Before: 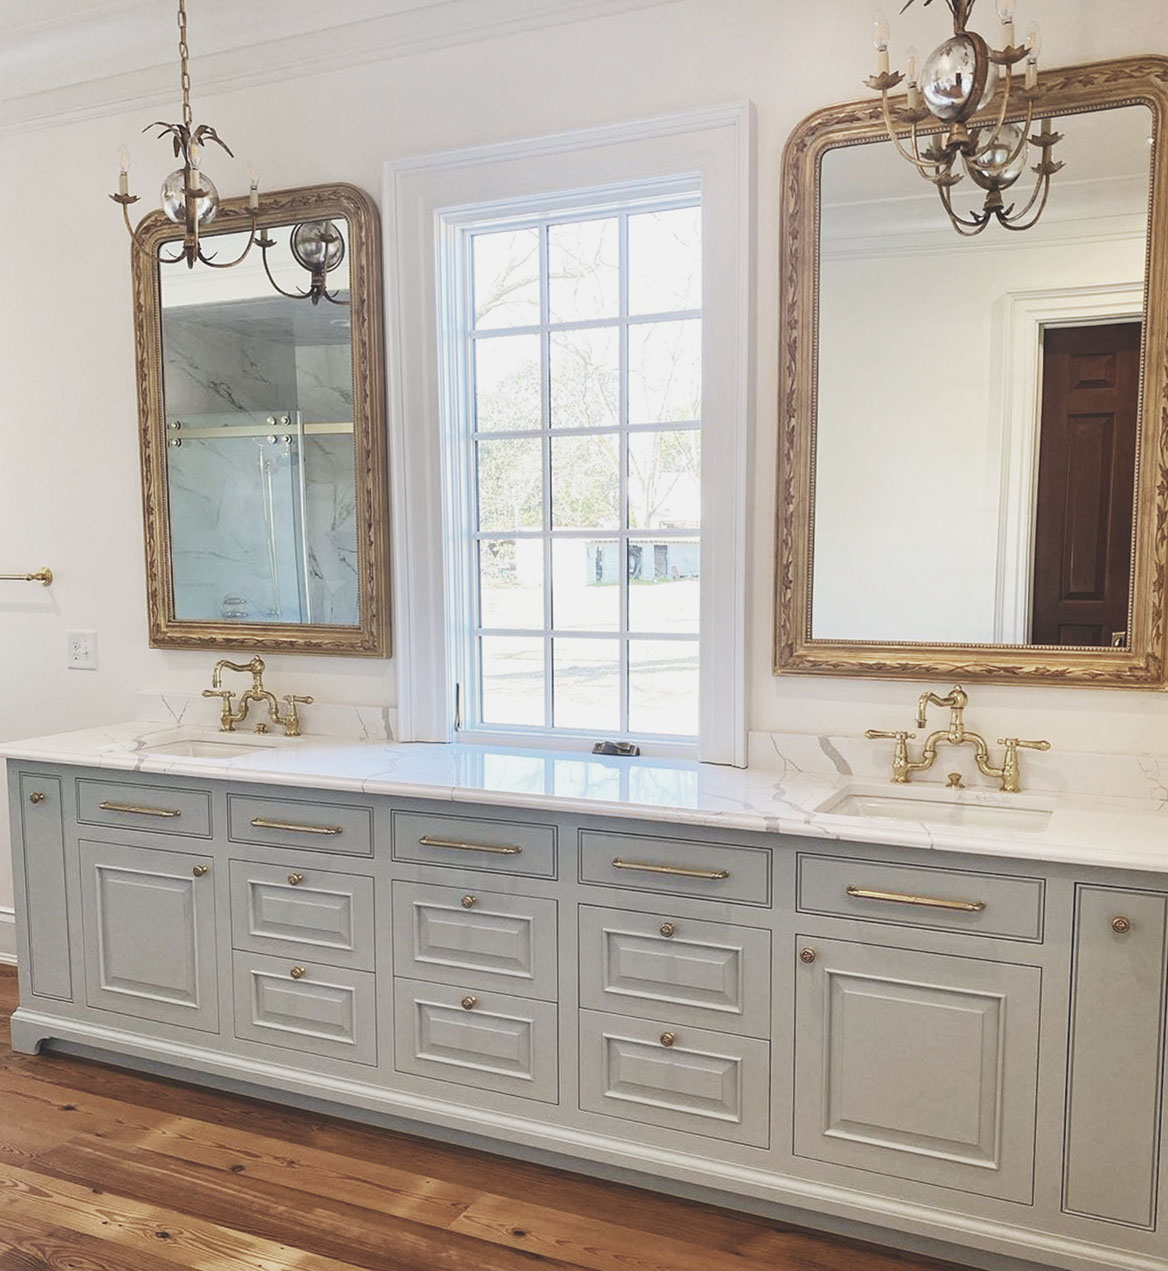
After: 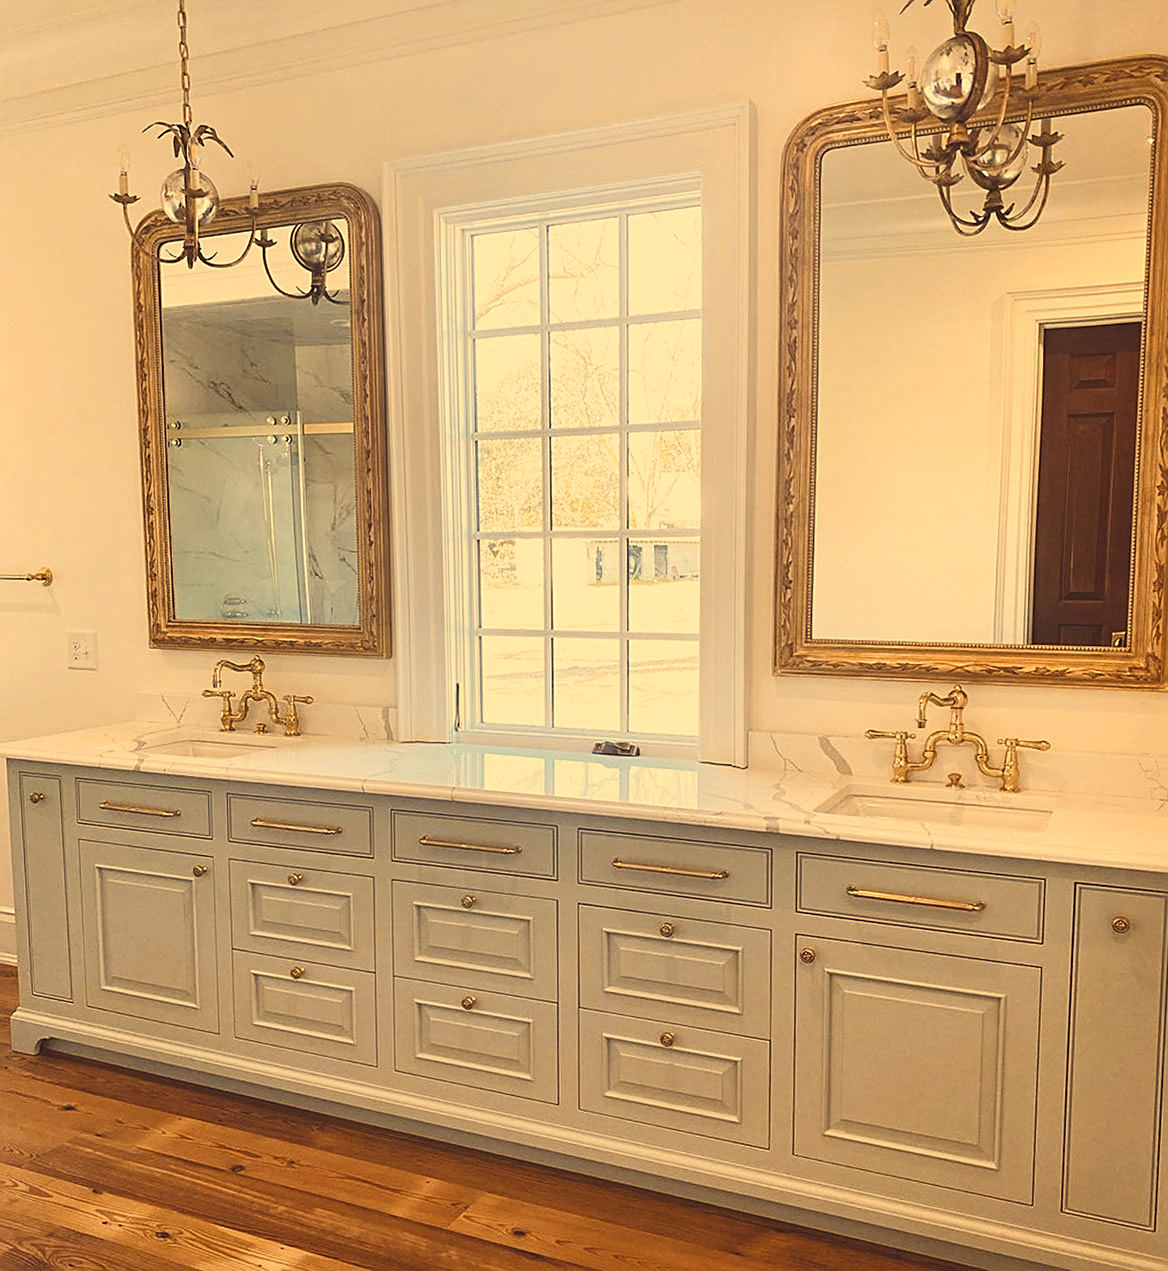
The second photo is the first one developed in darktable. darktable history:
sharpen: on, module defaults
color correction: highlights a* -0.482, highlights b* 40, shadows a* 9.8, shadows b* -0.161
color zones: curves: ch2 [(0, 0.5) (0.143, 0.5) (0.286, 0.416) (0.429, 0.5) (0.571, 0.5) (0.714, 0.5) (0.857, 0.5) (1, 0.5)]
